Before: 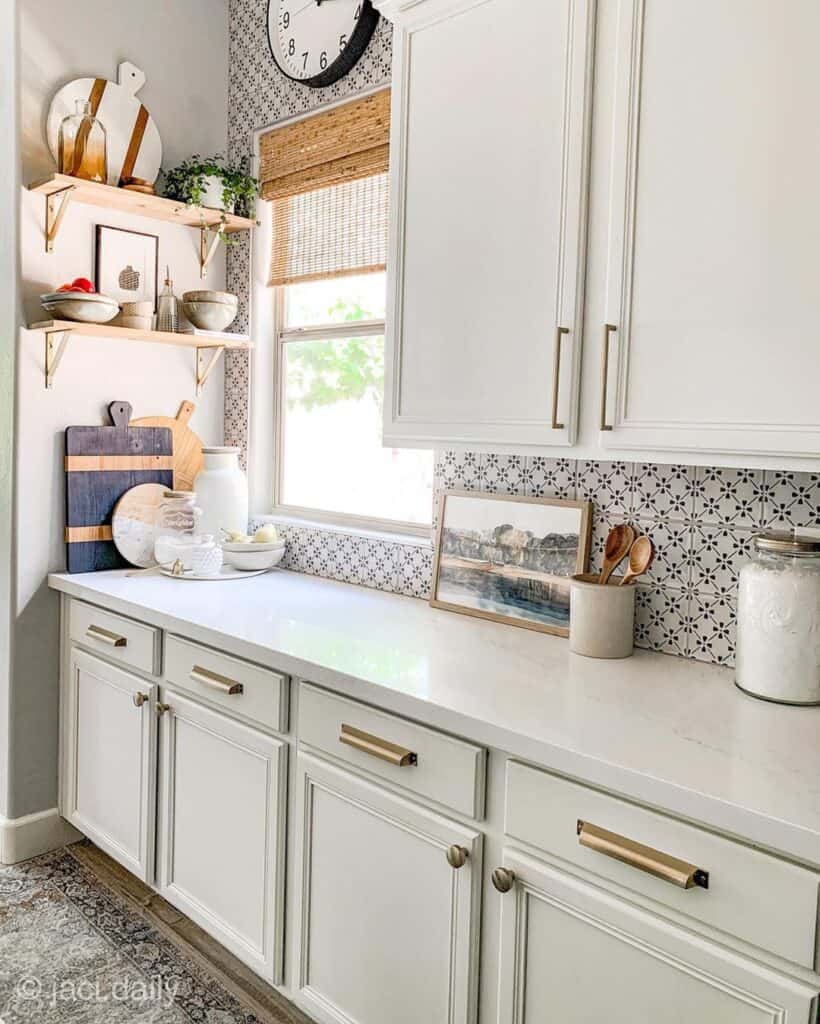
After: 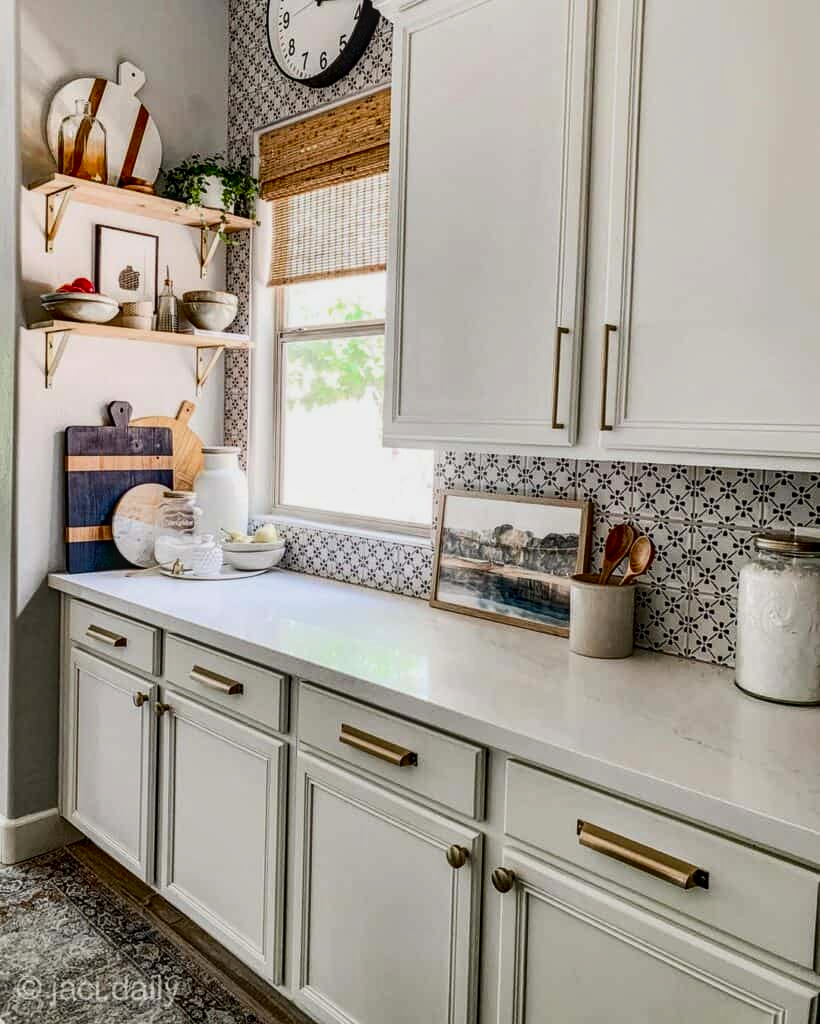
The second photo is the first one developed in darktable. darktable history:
exposure: exposure -0.393 EV, compensate highlight preservation false
local contrast: on, module defaults
contrast brightness saturation: contrast 0.22, brightness -0.181, saturation 0.242
